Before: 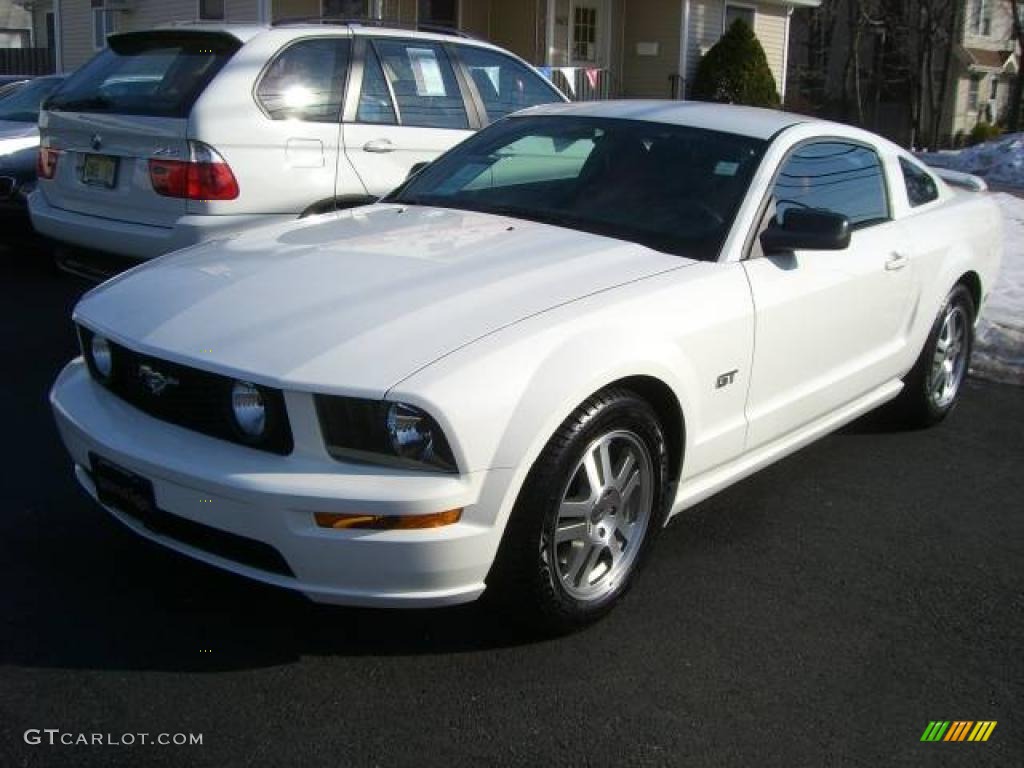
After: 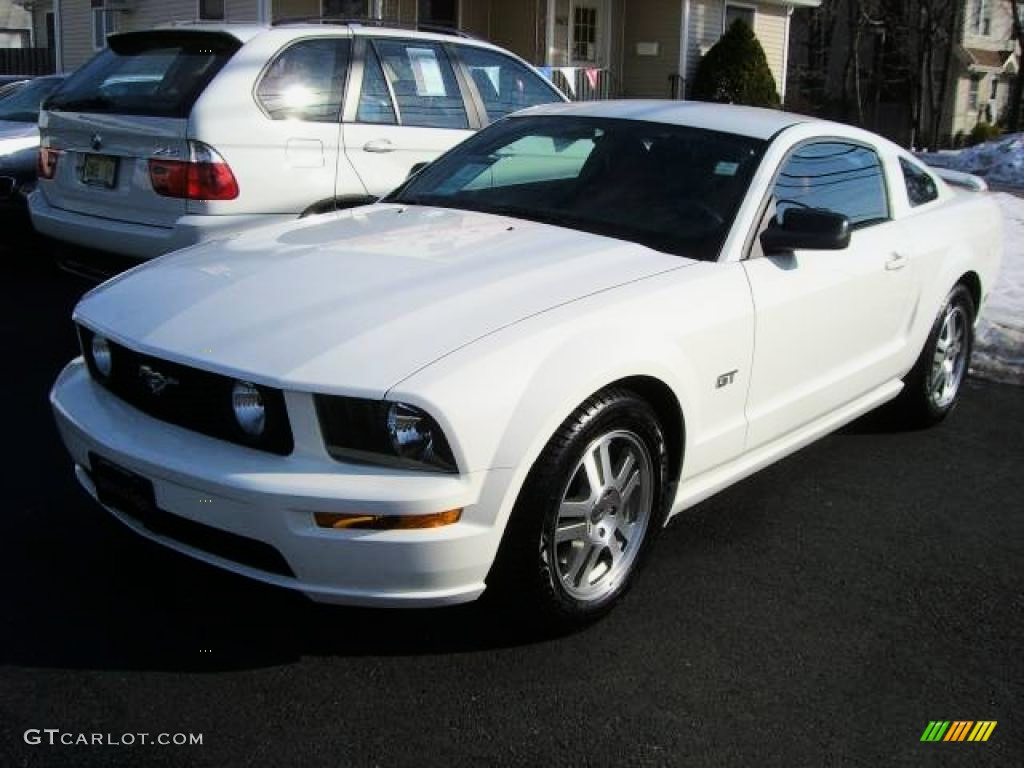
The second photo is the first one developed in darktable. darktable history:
tone curve: curves: ch0 [(0, 0) (0.058, 0.027) (0.214, 0.183) (0.295, 0.288) (0.48, 0.541) (0.658, 0.703) (0.741, 0.775) (0.844, 0.866) (0.986, 0.957)]; ch1 [(0, 0) (0.172, 0.123) (0.312, 0.296) (0.437, 0.429) (0.471, 0.469) (0.502, 0.5) (0.513, 0.515) (0.572, 0.603) (0.617, 0.653) (0.68, 0.724) (0.889, 0.924) (1, 1)]; ch2 [(0, 0) (0.411, 0.424) (0.489, 0.49) (0.502, 0.5) (0.512, 0.524) (0.549, 0.578) (0.604, 0.628) (0.709, 0.748) (1, 1)], color space Lab, linked channels, preserve colors none
